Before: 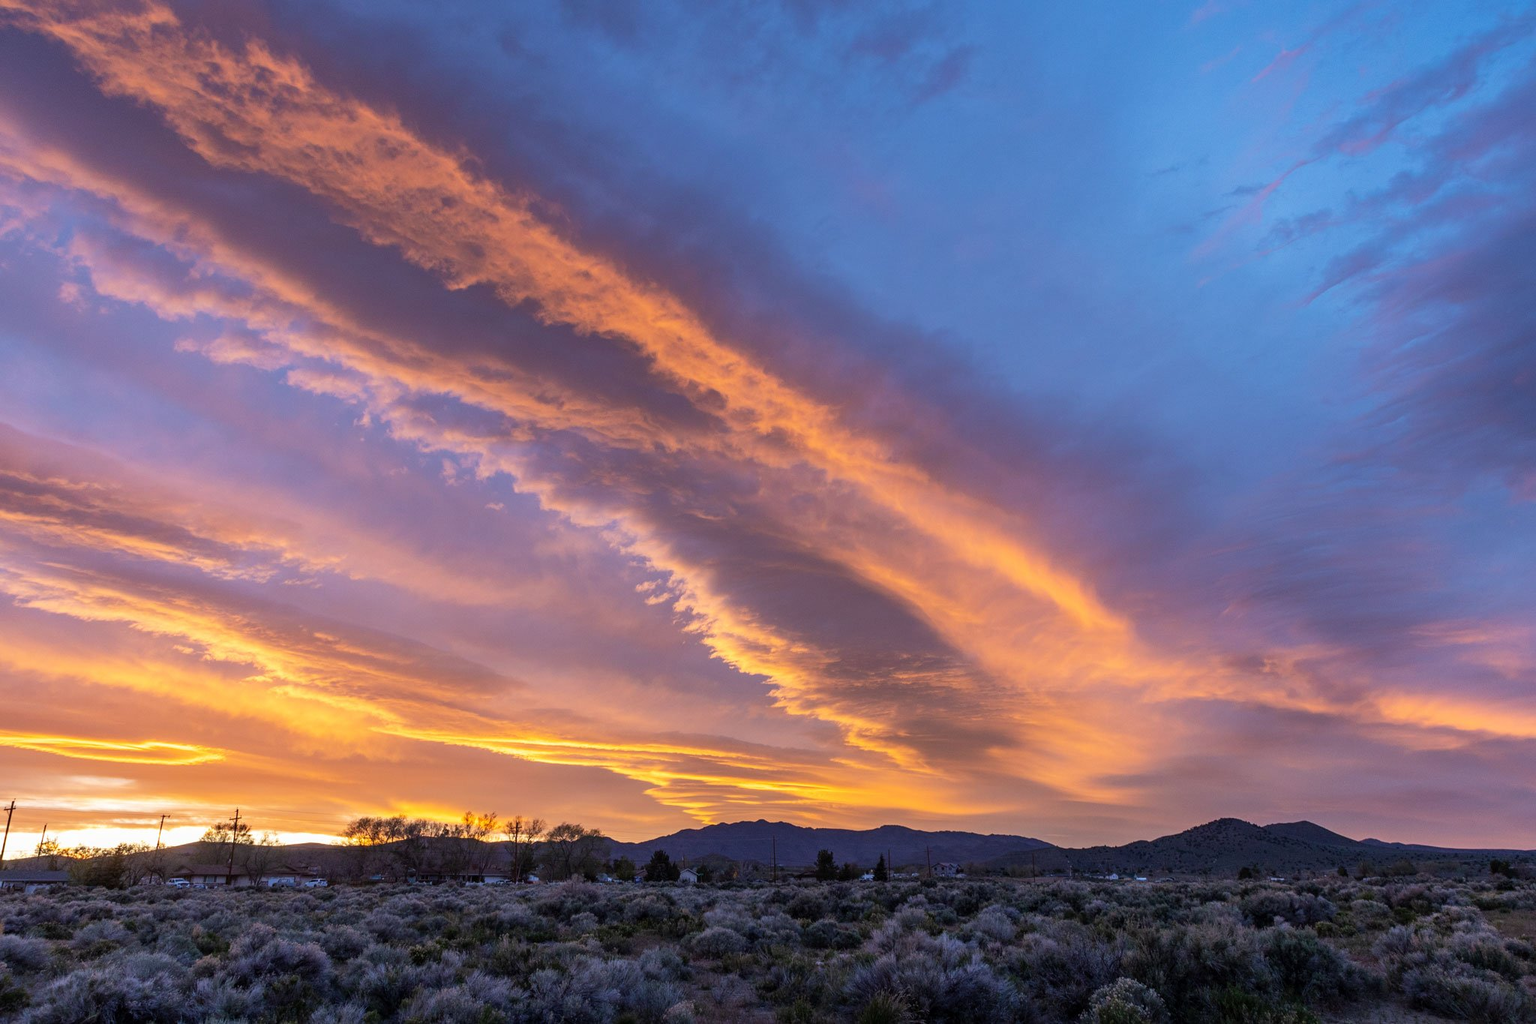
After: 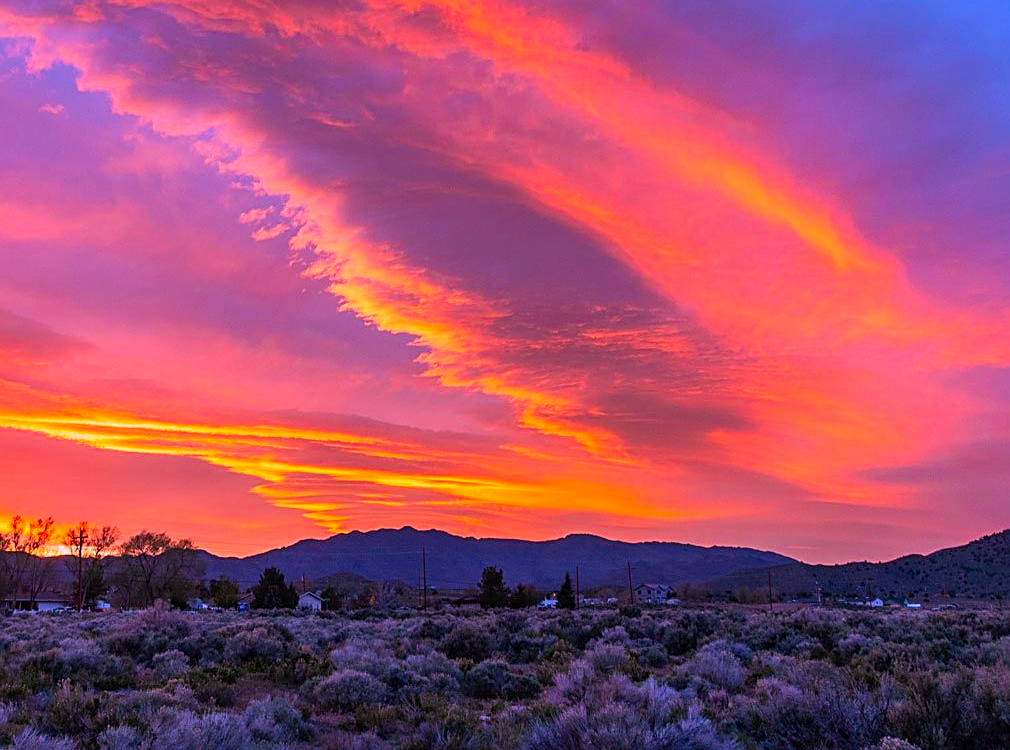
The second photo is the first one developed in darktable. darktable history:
crop: left 29.709%, top 41.478%, right 20.942%, bottom 3.511%
exposure: compensate highlight preservation false
color correction: highlights a* 19.1, highlights b* -11.8, saturation 1.67
sharpen: on, module defaults
